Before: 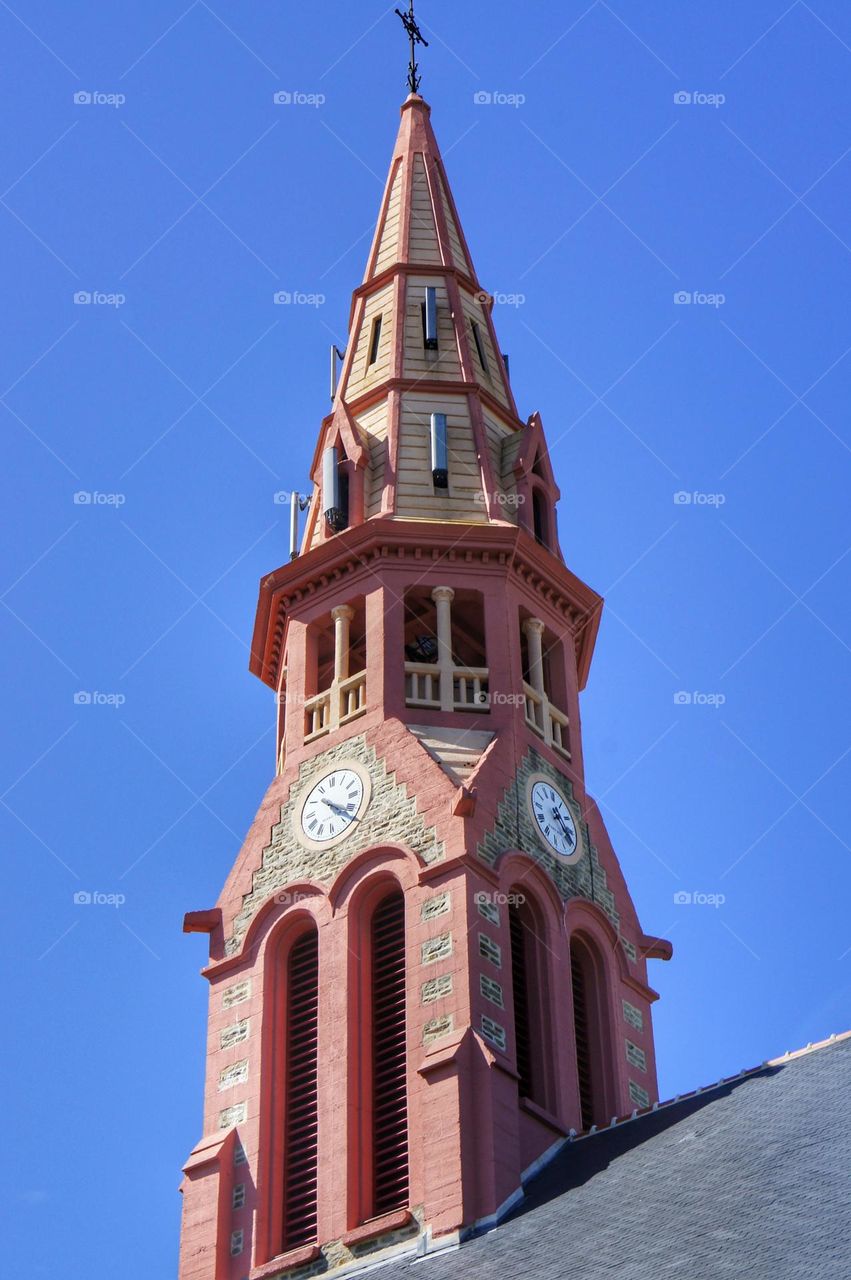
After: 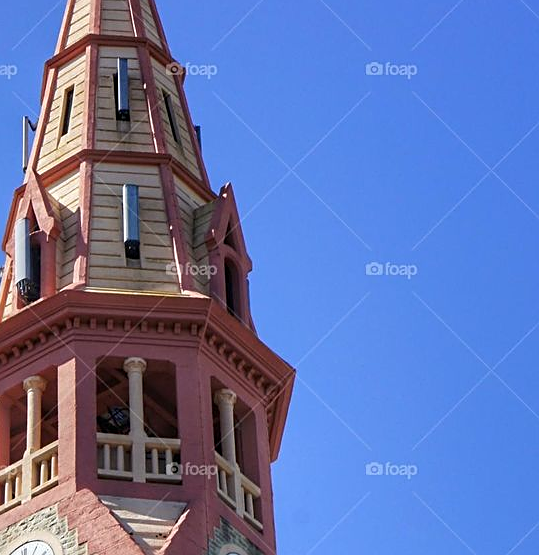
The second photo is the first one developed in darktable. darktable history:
sharpen: on, module defaults
crop: left 36.256%, top 17.908%, right 0.397%, bottom 38.678%
